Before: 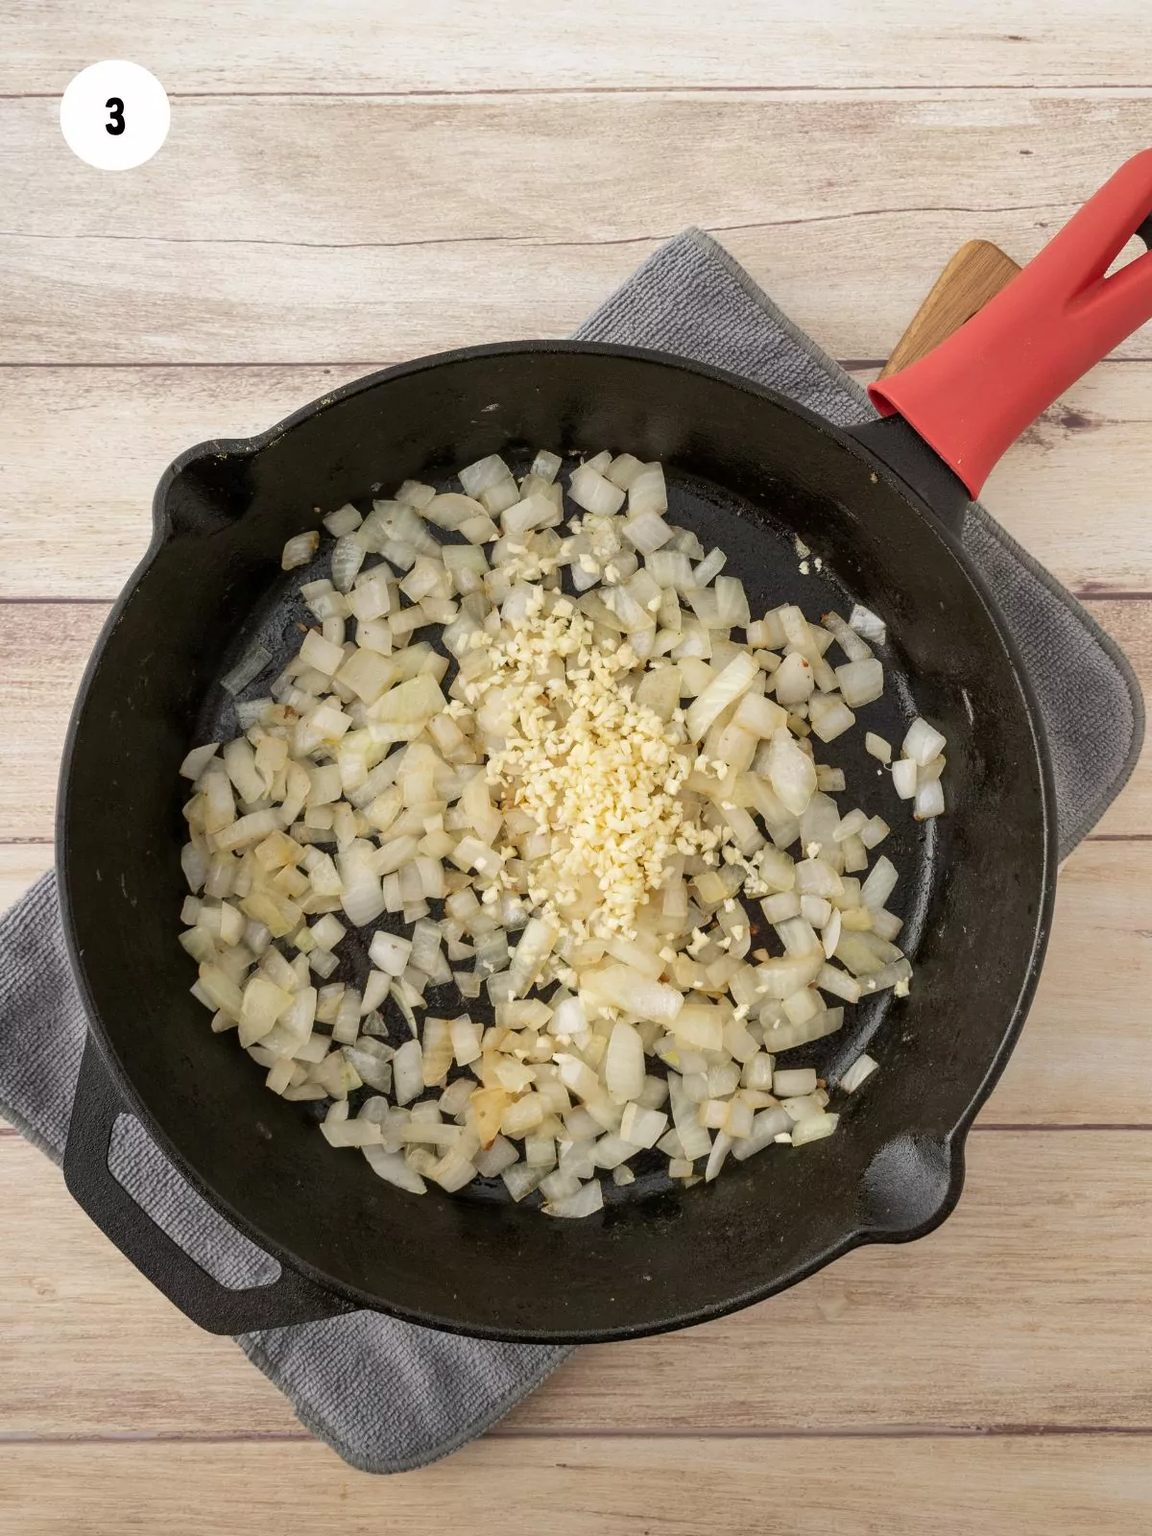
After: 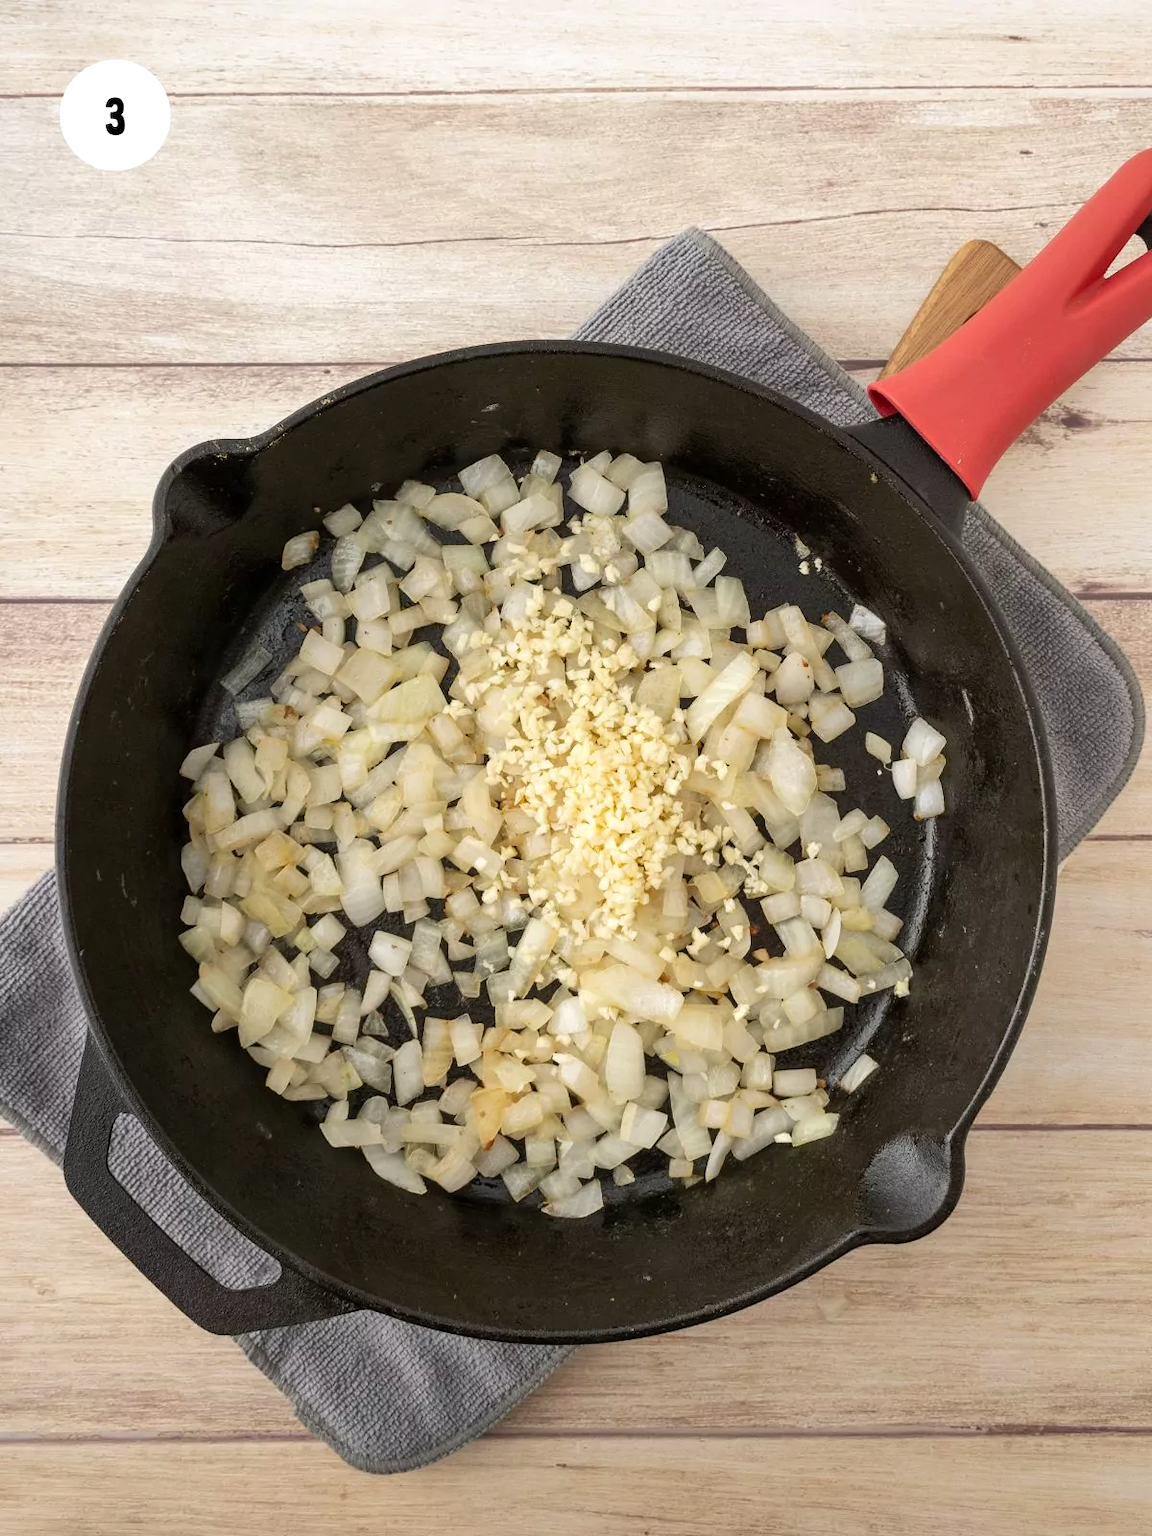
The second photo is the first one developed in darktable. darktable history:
white balance: emerald 1
levels: levels [0, 0.476, 0.951]
